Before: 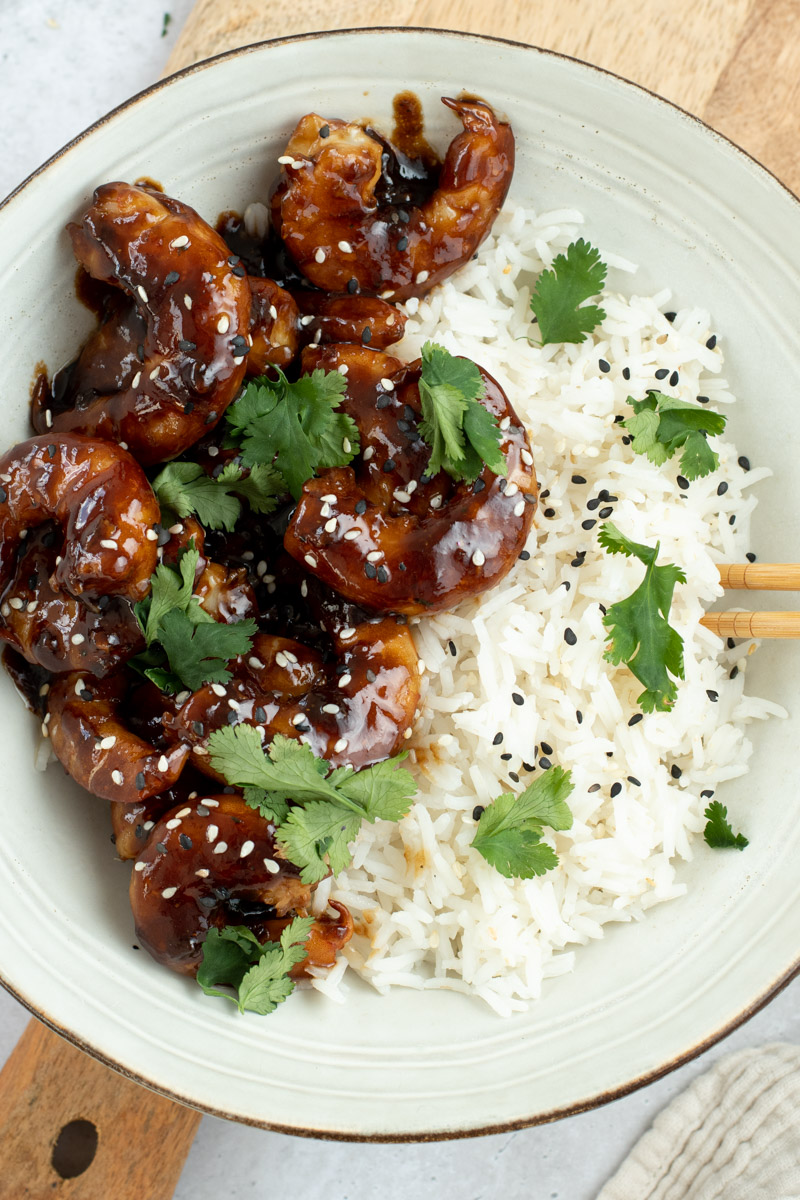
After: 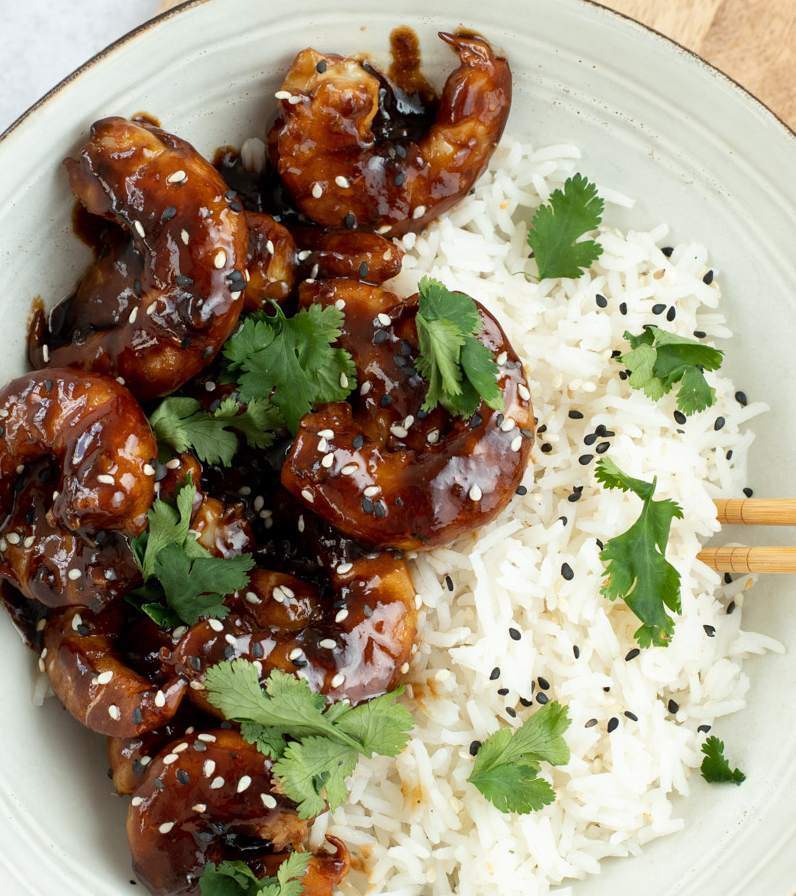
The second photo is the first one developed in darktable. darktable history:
crop: left 0.387%, top 5.469%, bottom 19.809%
